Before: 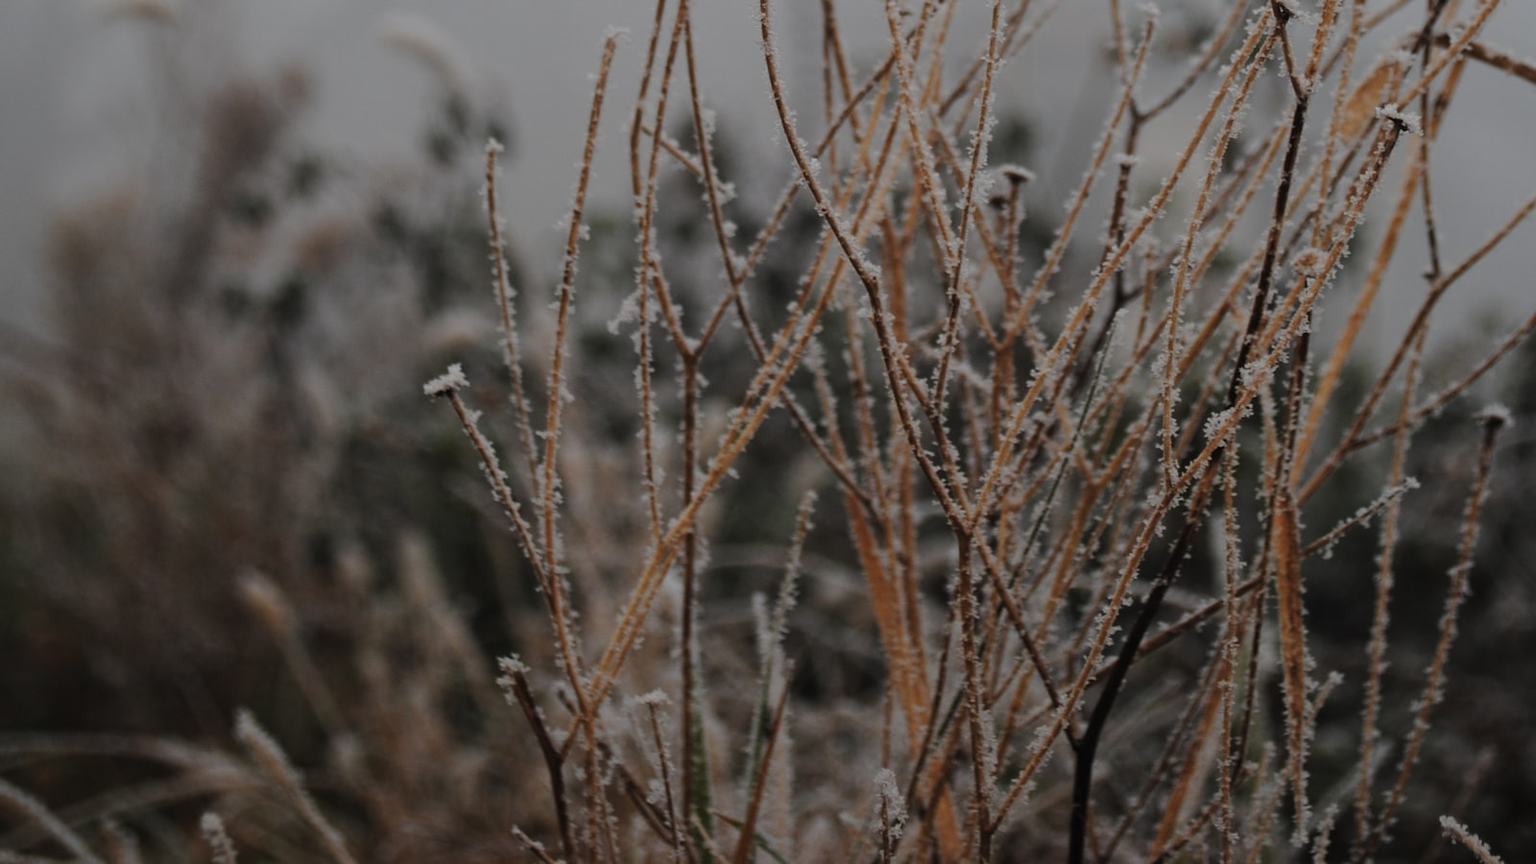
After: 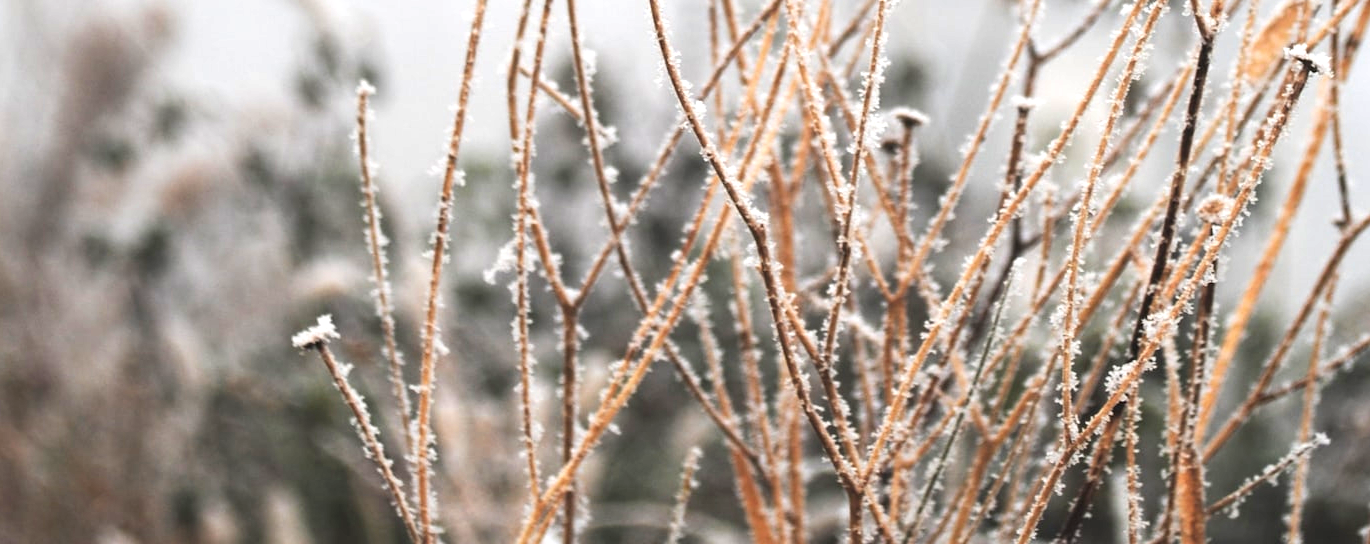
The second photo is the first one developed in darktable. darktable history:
exposure: black level correction 0, exposure 1.9 EV, compensate highlight preservation false
crop and rotate: left 9.345%, top 7.22%, right 4.982%, bottom 32.331%
